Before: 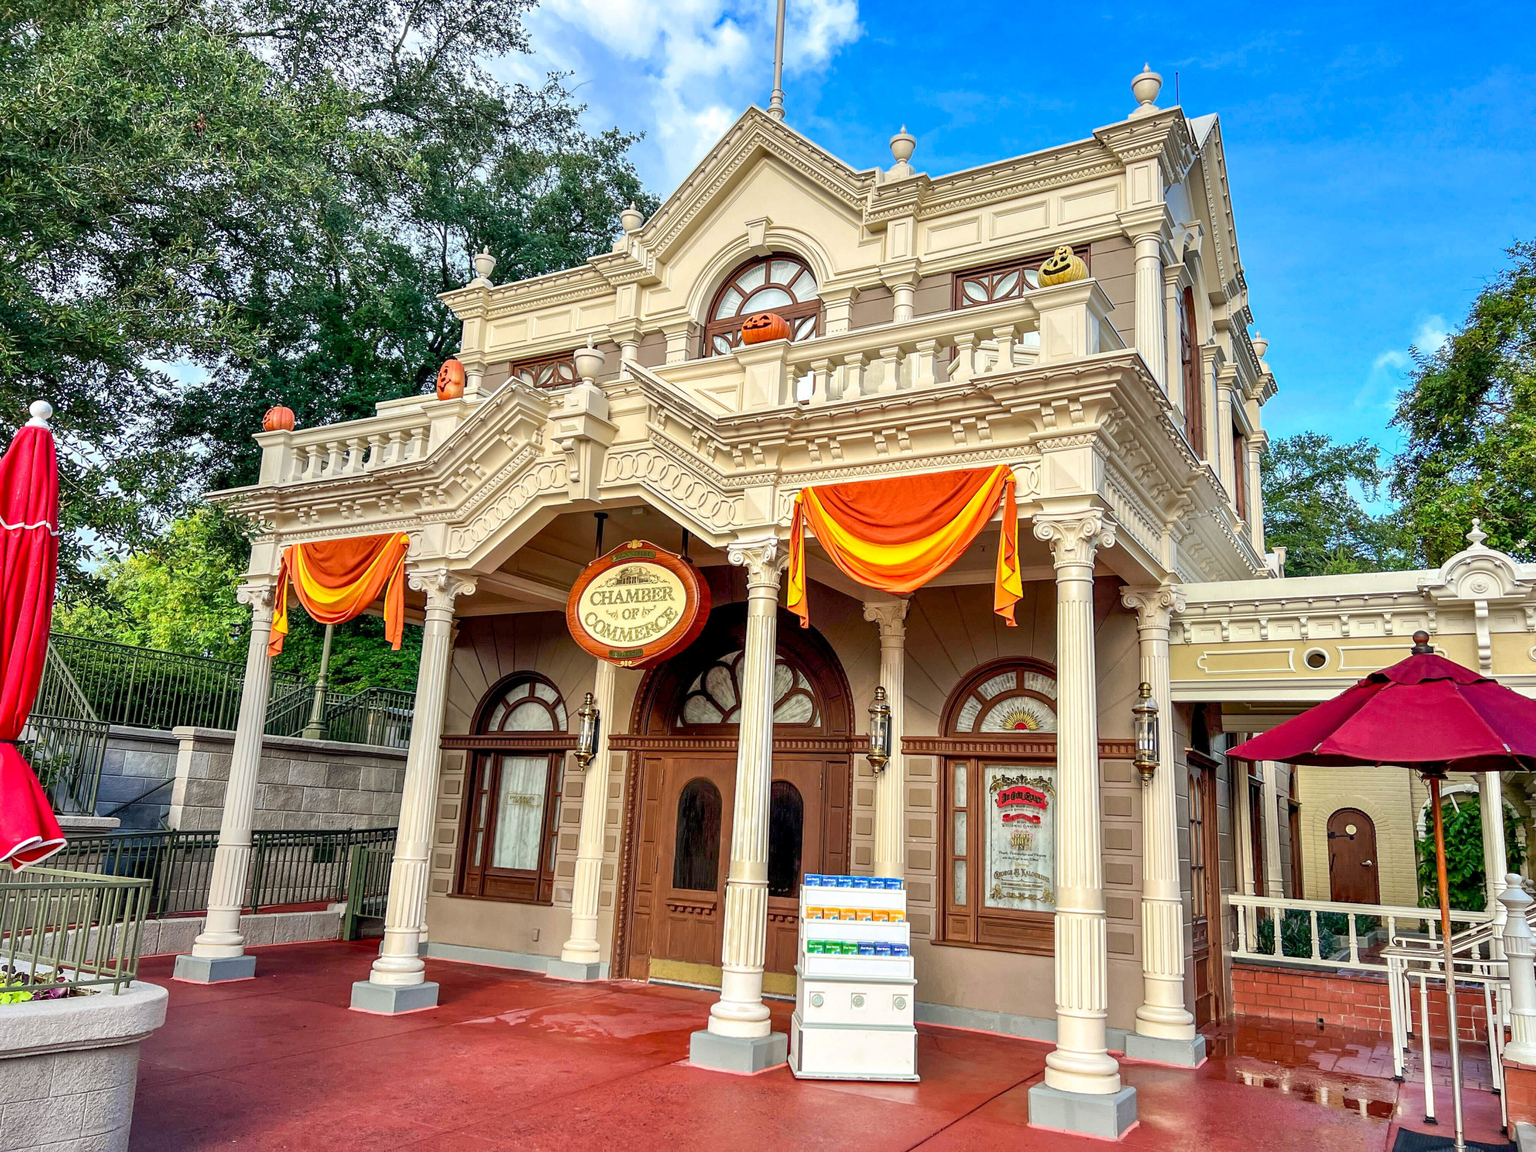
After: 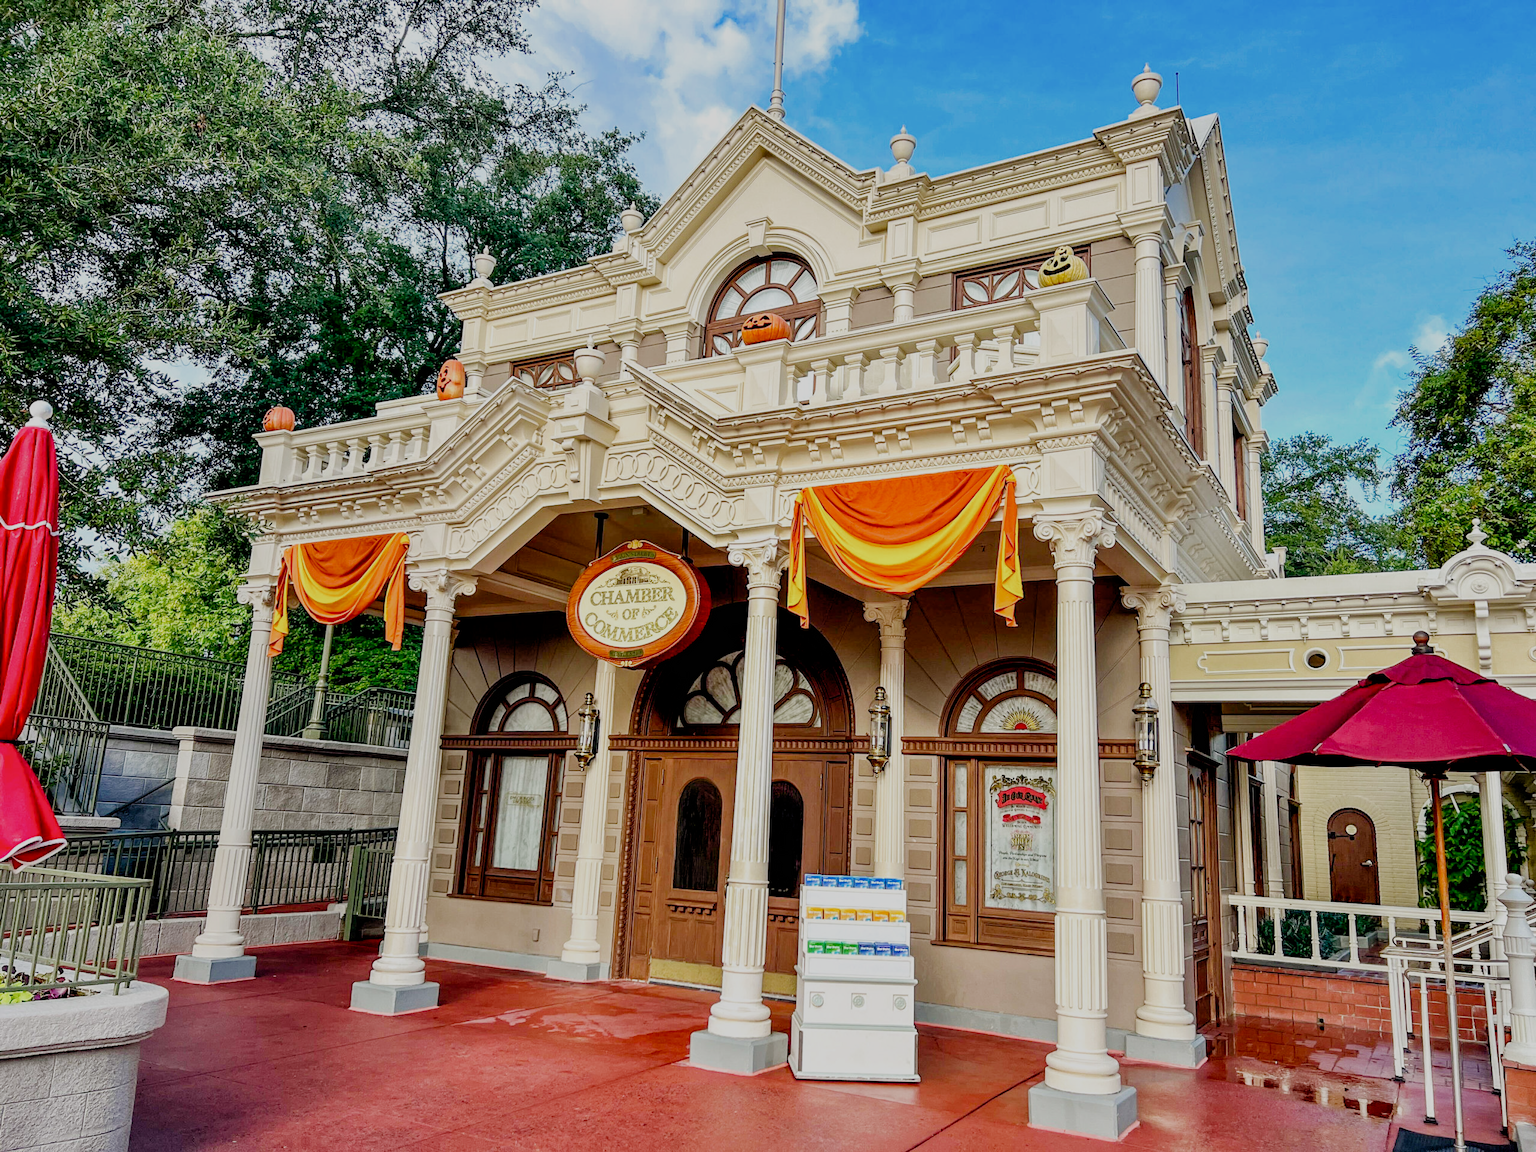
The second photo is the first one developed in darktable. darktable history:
filmic rgb: black relative exposure -7.23 EV, white relative exposure 5.37 EV, hardness 3.02, preserve chrominance no, color science v4 (2020), contrast in shadows soft, contrast in highlights soft
